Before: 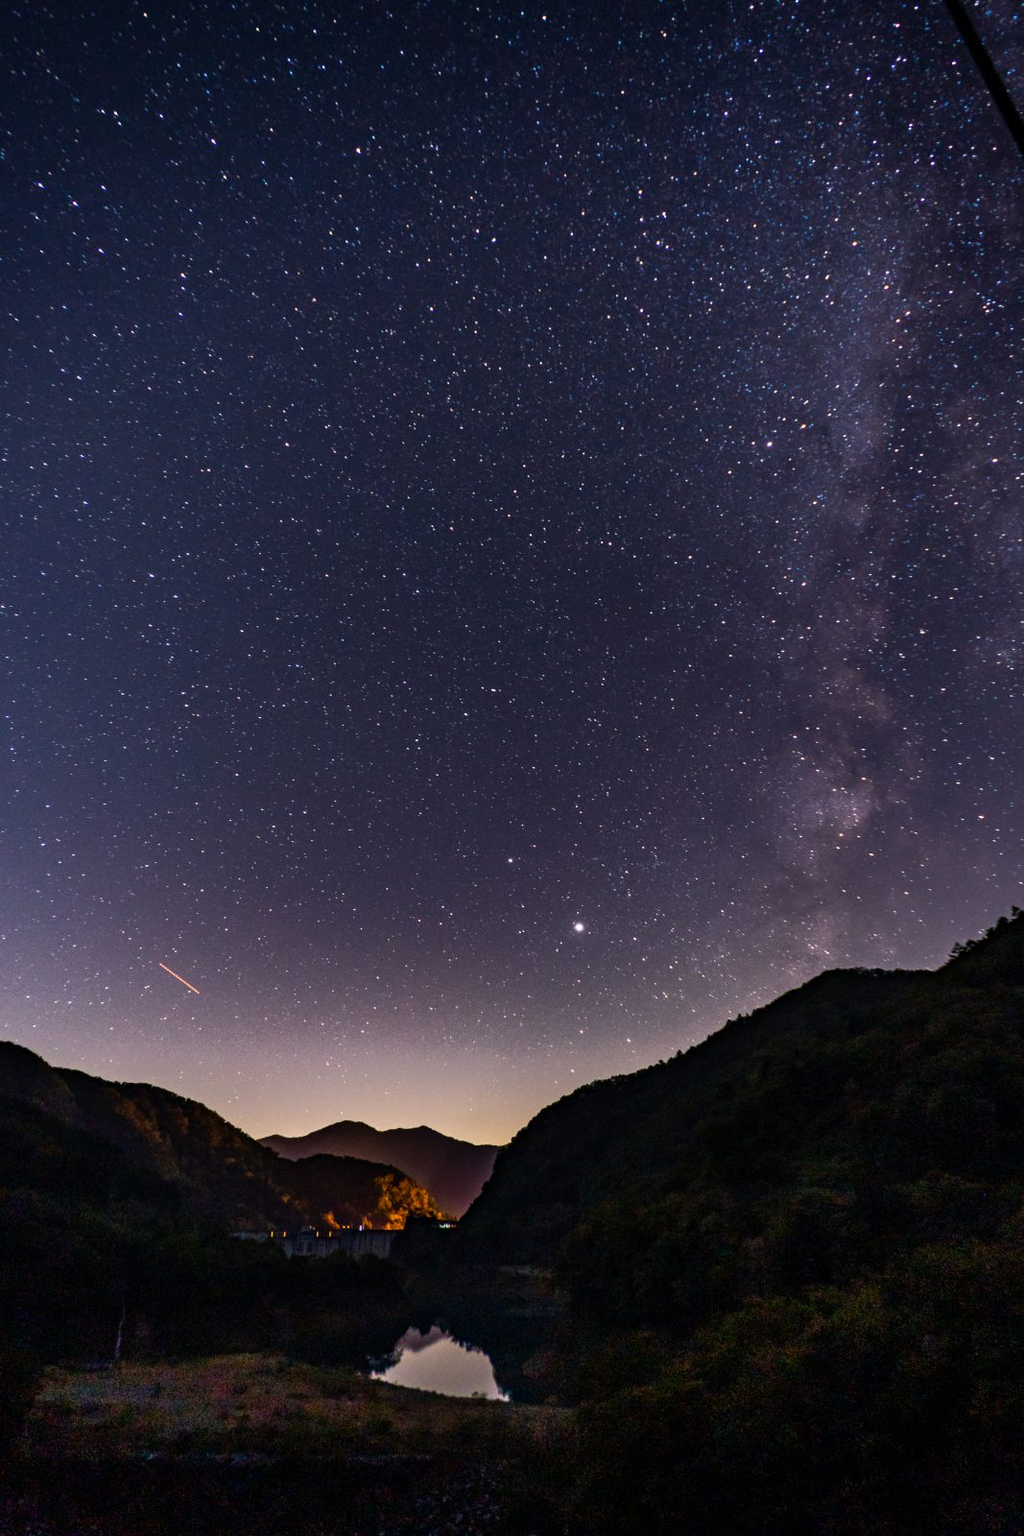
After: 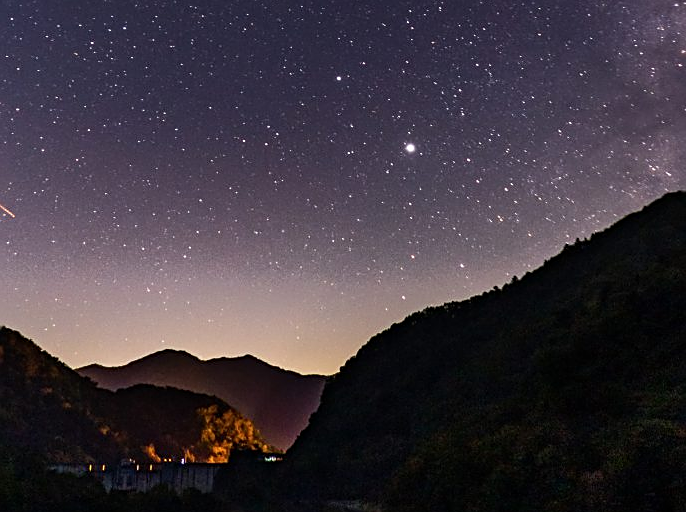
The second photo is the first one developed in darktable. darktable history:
crop: left 18.091%, top 51.13%, right 17.525%, bottom 16.85%
sharpen: on, module defaults
